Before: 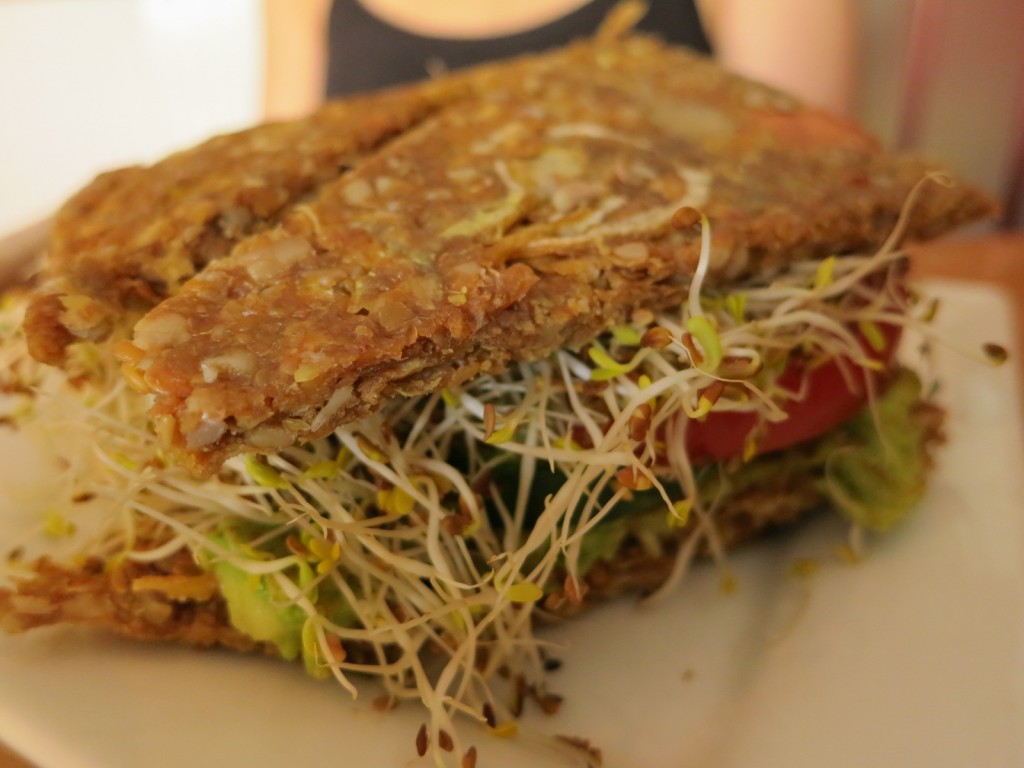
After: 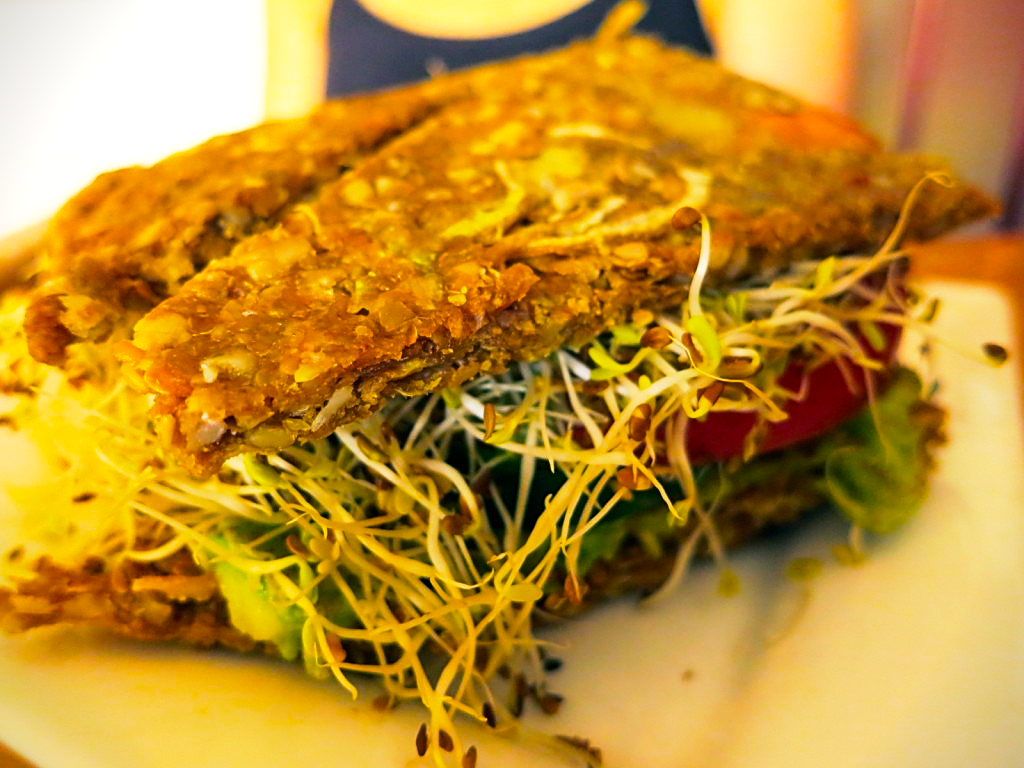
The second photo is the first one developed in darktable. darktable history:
exposure: exposure -0.057 EV, compensate highlight preservation false
vignetting: fall-off start 99.58%, brightness -0.583, saturation -0.129, center (-0.014, 0), unbound false
sharpen: on, module defaults
levels: mode automatic
color balance rgb: shadows lift › luminance -41.089%, shadows lift › chroma 14.39%, shadows lift › hue 259.81°, perceptual saturation grading › global saturation 39.427%, perceptual brilliance grading › global brilliance 12.678%, global vibrance 20%
base curve: curves: ch0 [(0, 0) (0.005, 0.002) (0.193, 0.295) (0.399, 0.664) (0.75, 0.928) (1, 1)], preserve colors none
tone equalizer: on, module defaults
